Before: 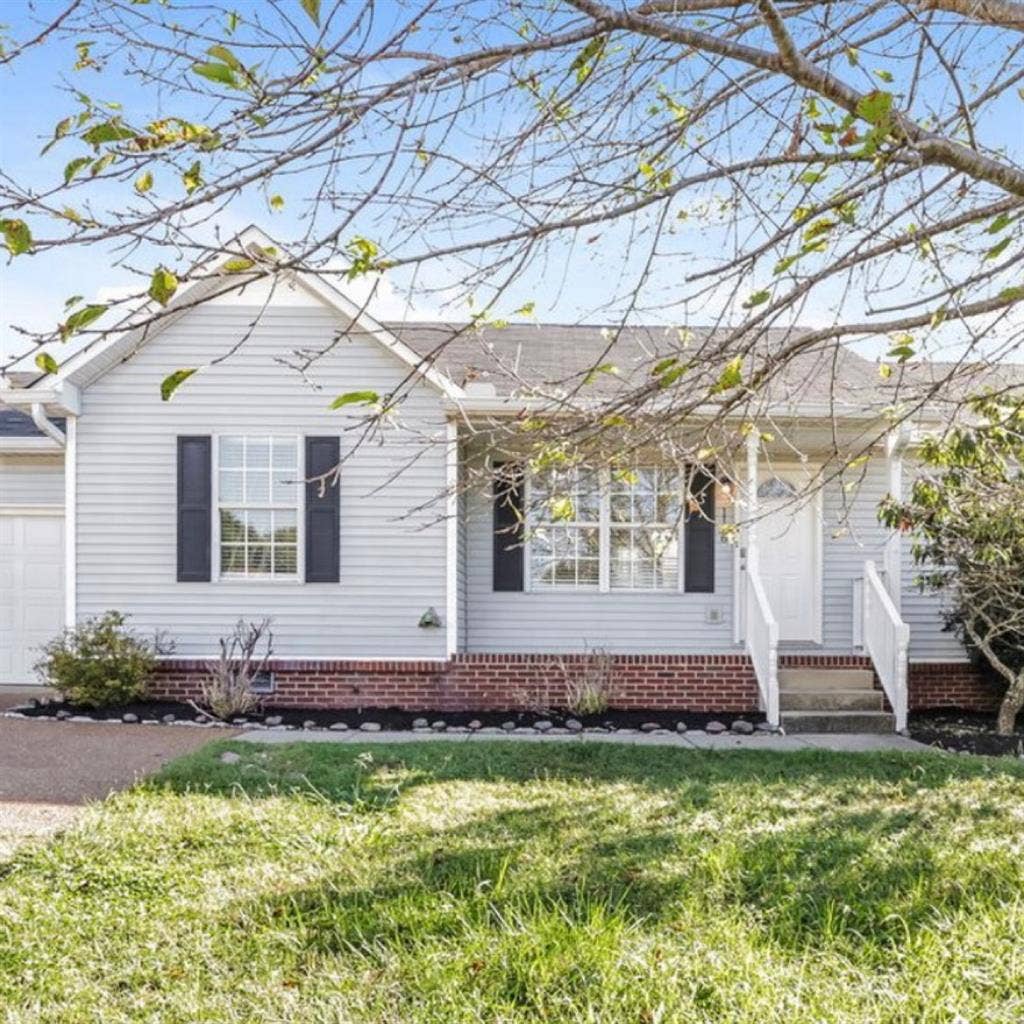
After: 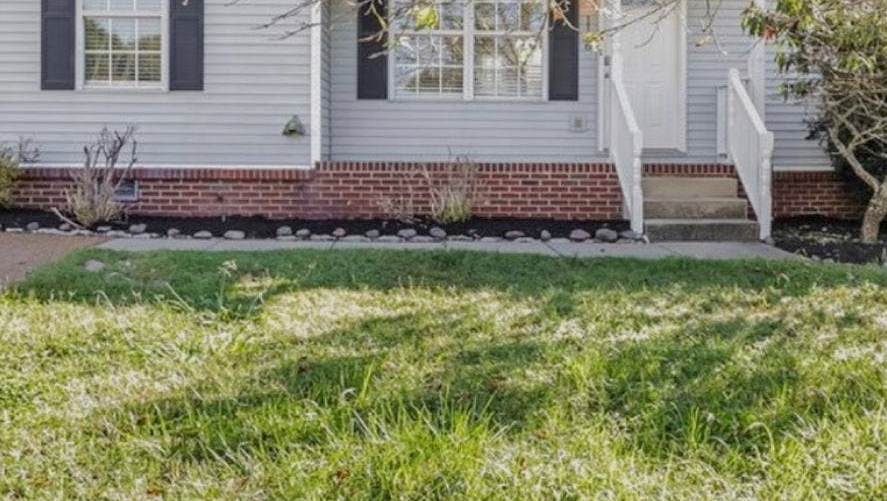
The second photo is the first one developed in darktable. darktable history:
crop and rotate: left 13.306%, top 48.129%, bottom 2.928%
tone equalizer: -8 EV 0.25 EV, -7 EV 0.417 EV, -6 EV 0.417 EV, -5 EV 0.25 EV, -3 EV -0.25 EV, -2 EV -0.417 EV, -1 EV -0.417 EV, +0 EV -0.25 EV, edges refinement/feathering 500, mask exposure compensation -1.57 EV, preserve details guided filter
